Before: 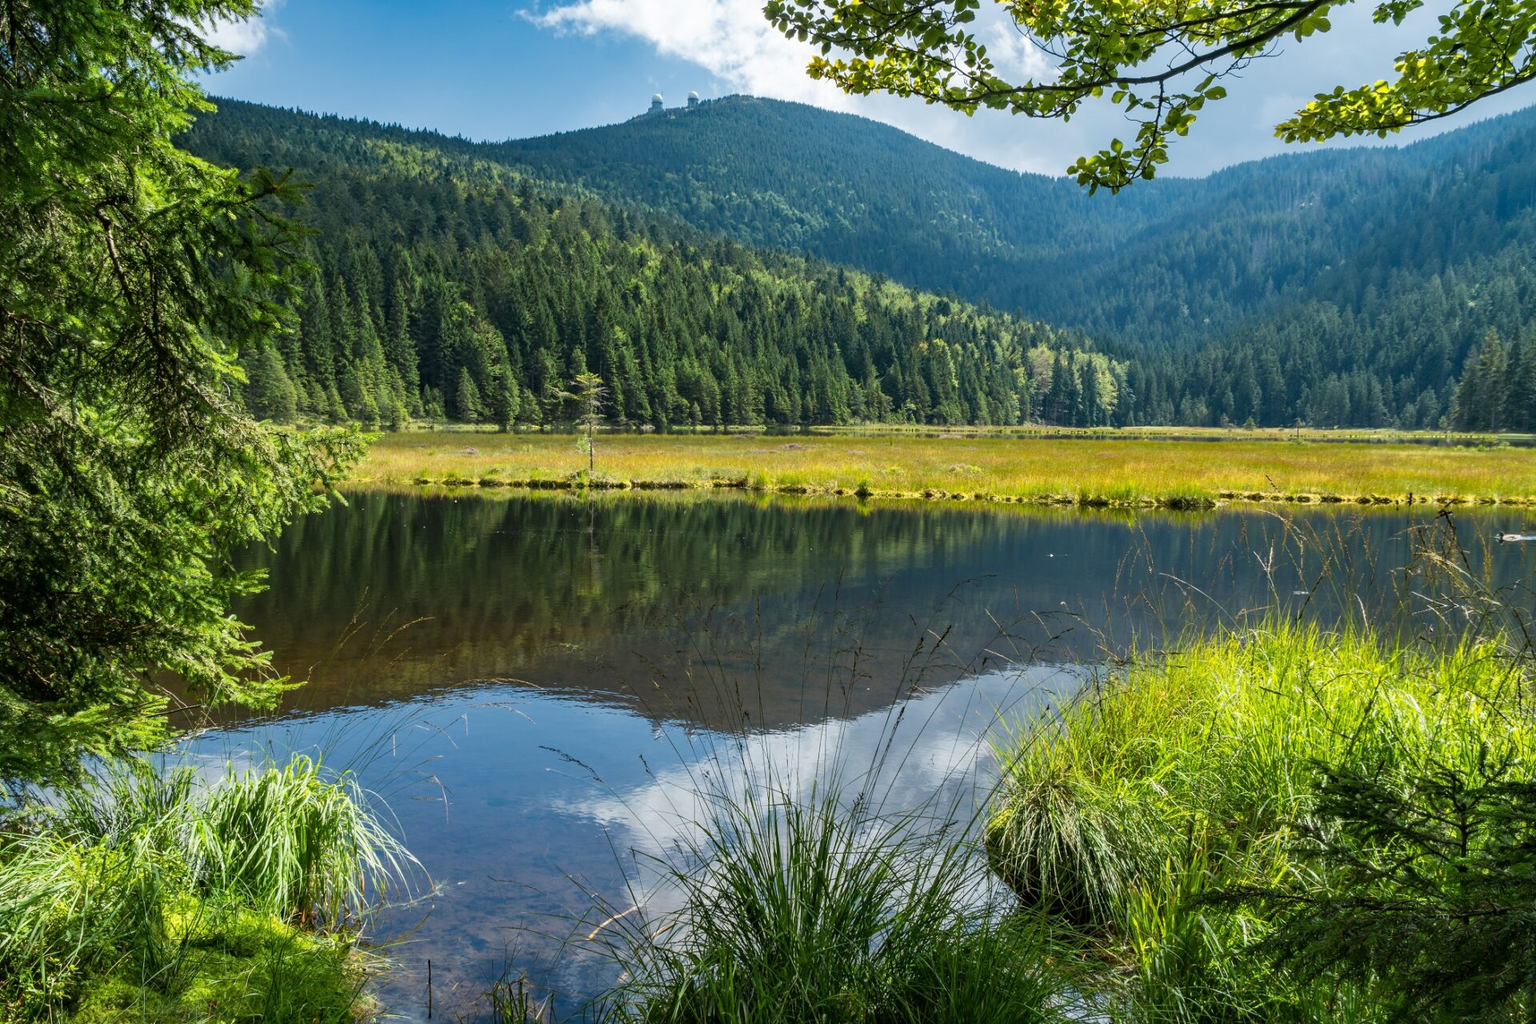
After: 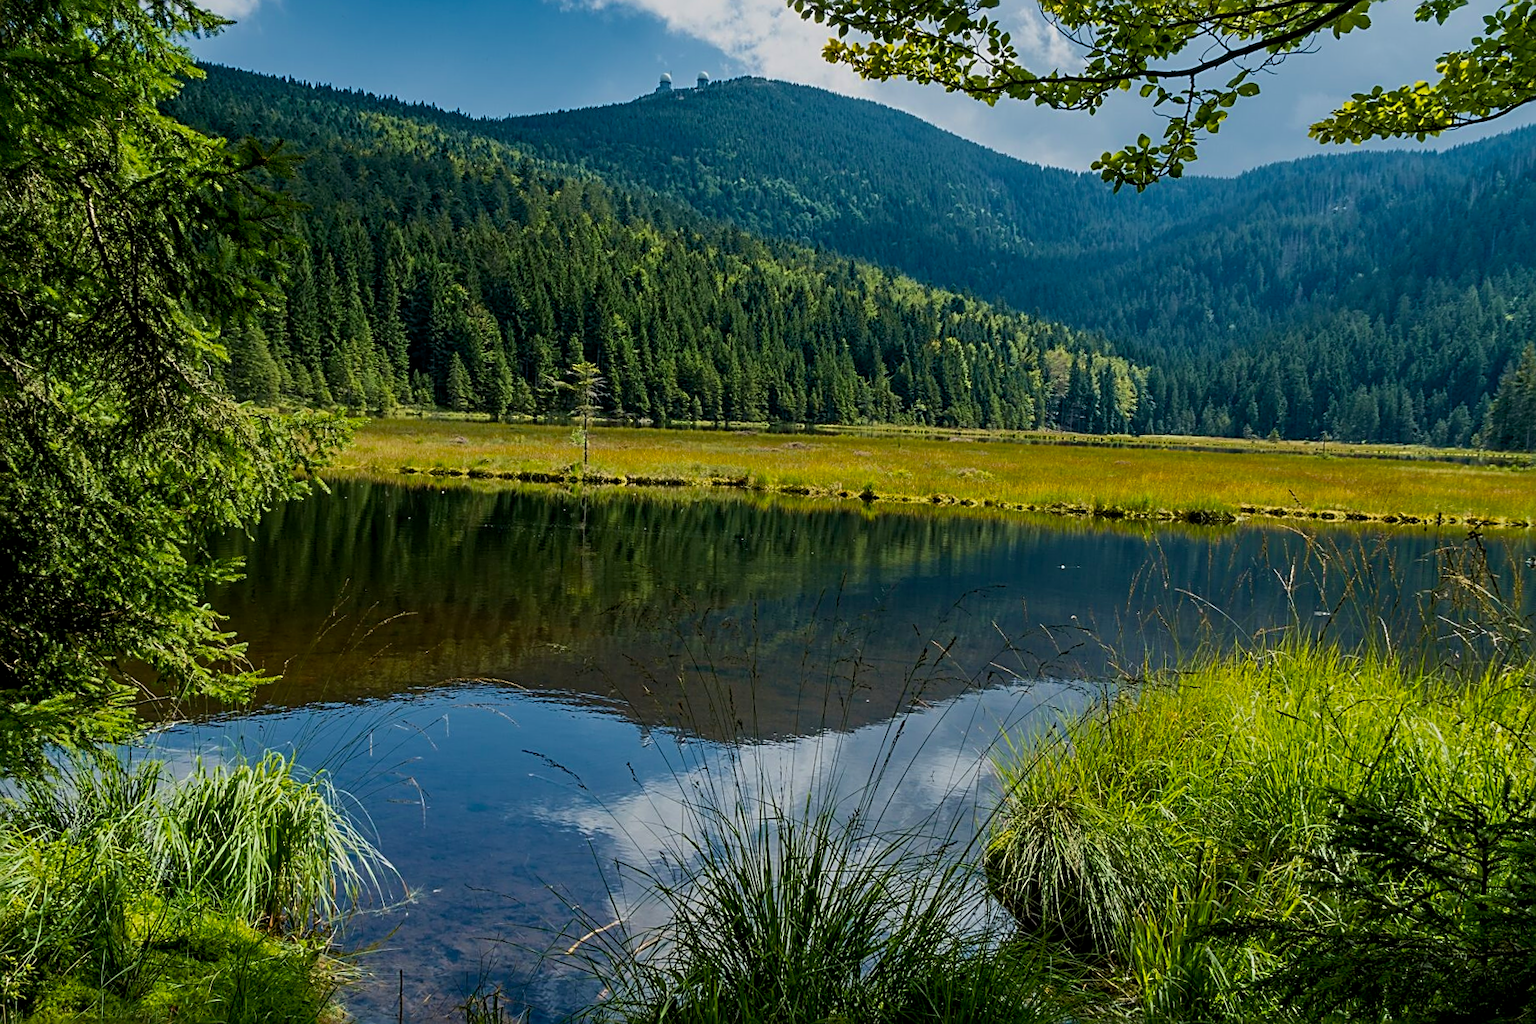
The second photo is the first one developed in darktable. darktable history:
color balance rgb: perceptual saturation grading › global saturation 8.89%, saturation formula JzAzBz (2021)
sharpen: radius 2.543, amount 0.636
crop and rotate: angle -1.69°
exposure: black level correction 0.009, exposure -0.637 EV, compensate highlight preservation false
velvia: on, module defaults
